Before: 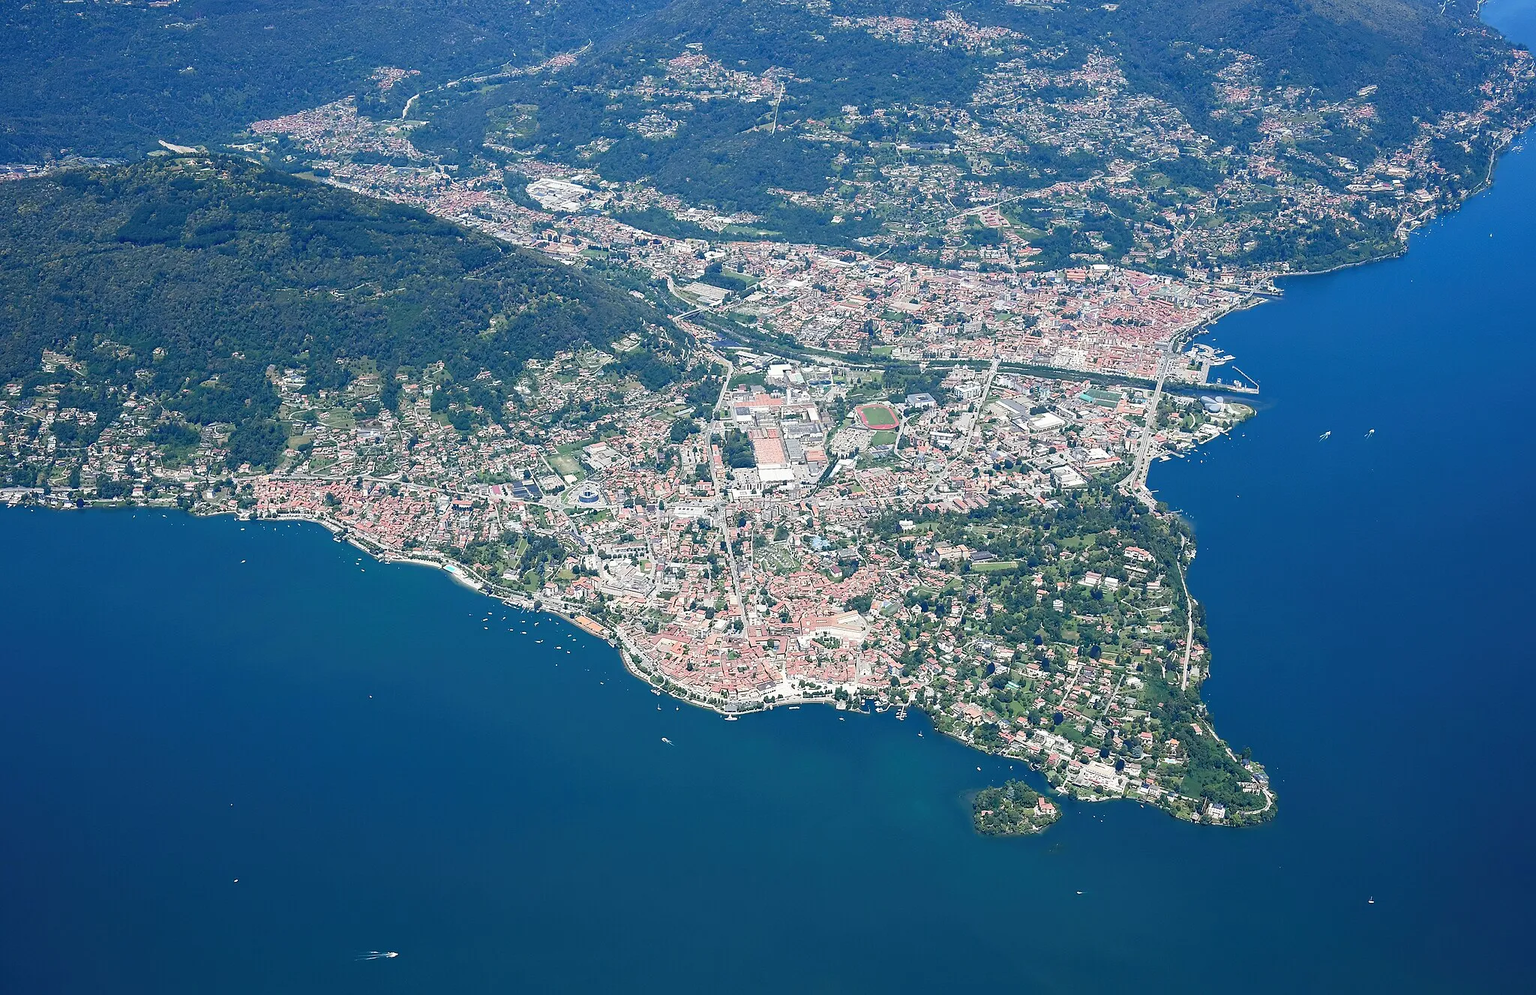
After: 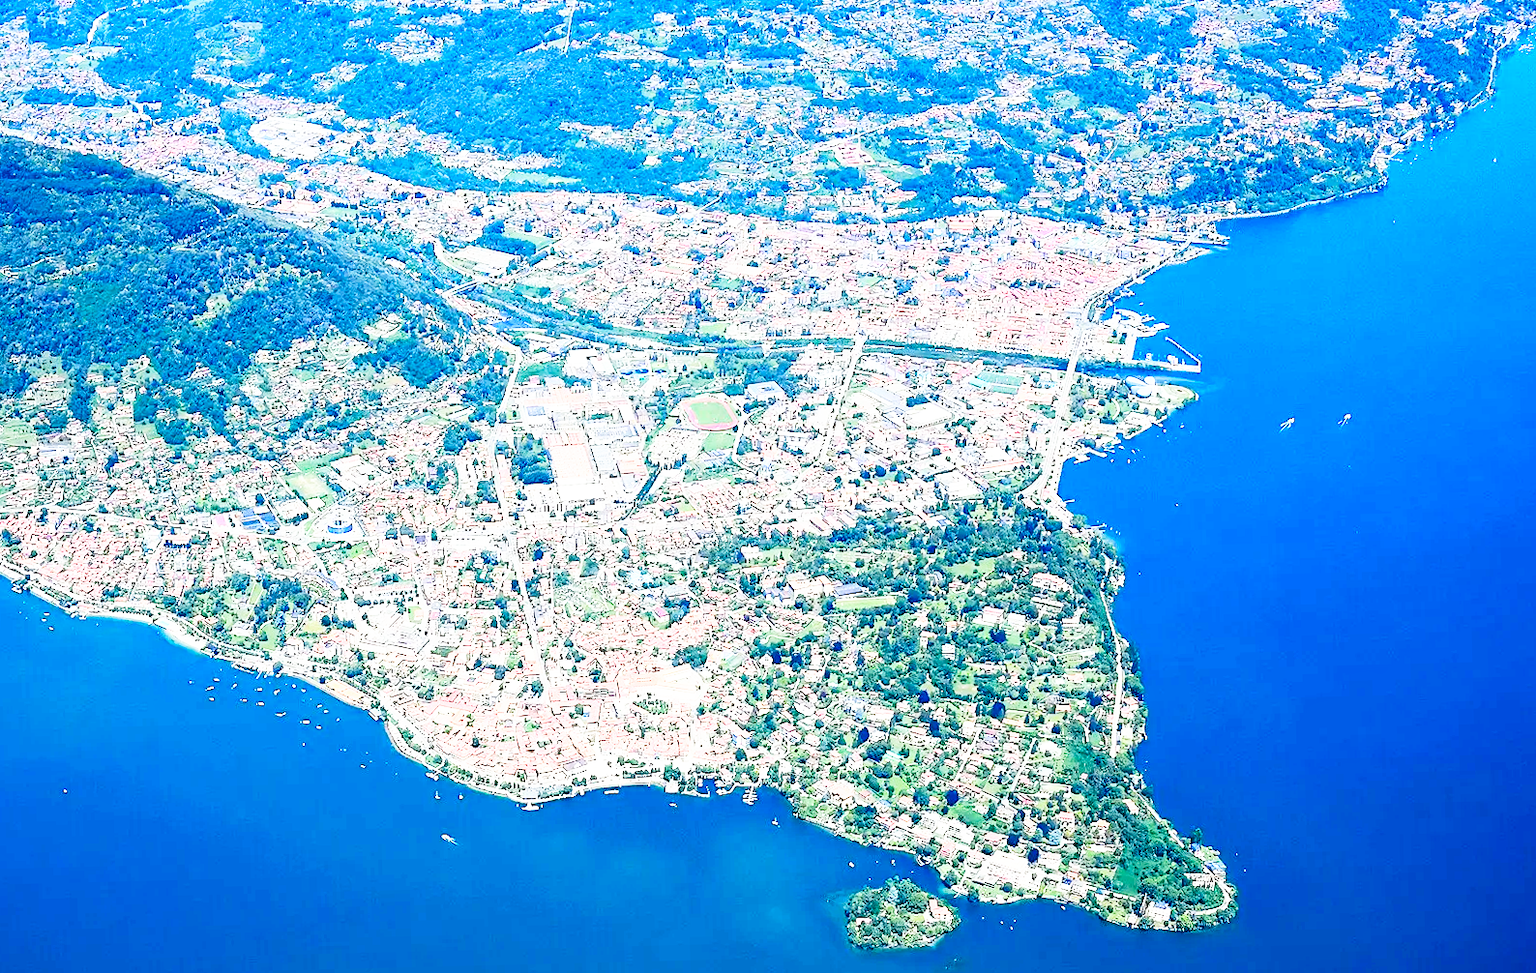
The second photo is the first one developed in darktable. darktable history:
contrast brightness saturation: contrast 0.23, brightness 0.1, saturation 0.29
haze removal: compatibility mode true, adaptive false
crop and rotate: left 20.74%, top 7.912%, right 0.375%, bottom 13.378%
rotate and perspective: rotation -1.42°, crop left 0.016, crop right 0.984, crop top 0.035, crop bottom 0.965
exposure: black level correction 0, compensate exposure bias true, compensate highlight preservation false
tone equalizer: -7 EV 0.13 EV, smoothing diameter 25%, edges refinement/feathering 10, preserve details guided filter
base curve: curves: ch0 [(0, 0) (0.007, 0.004) (0.027, 0.03) (0.046, 0.07) (0.207, 0.54) (0.442, 0.872) (0.673, 0.972) (1, 1)], preserve colors none
